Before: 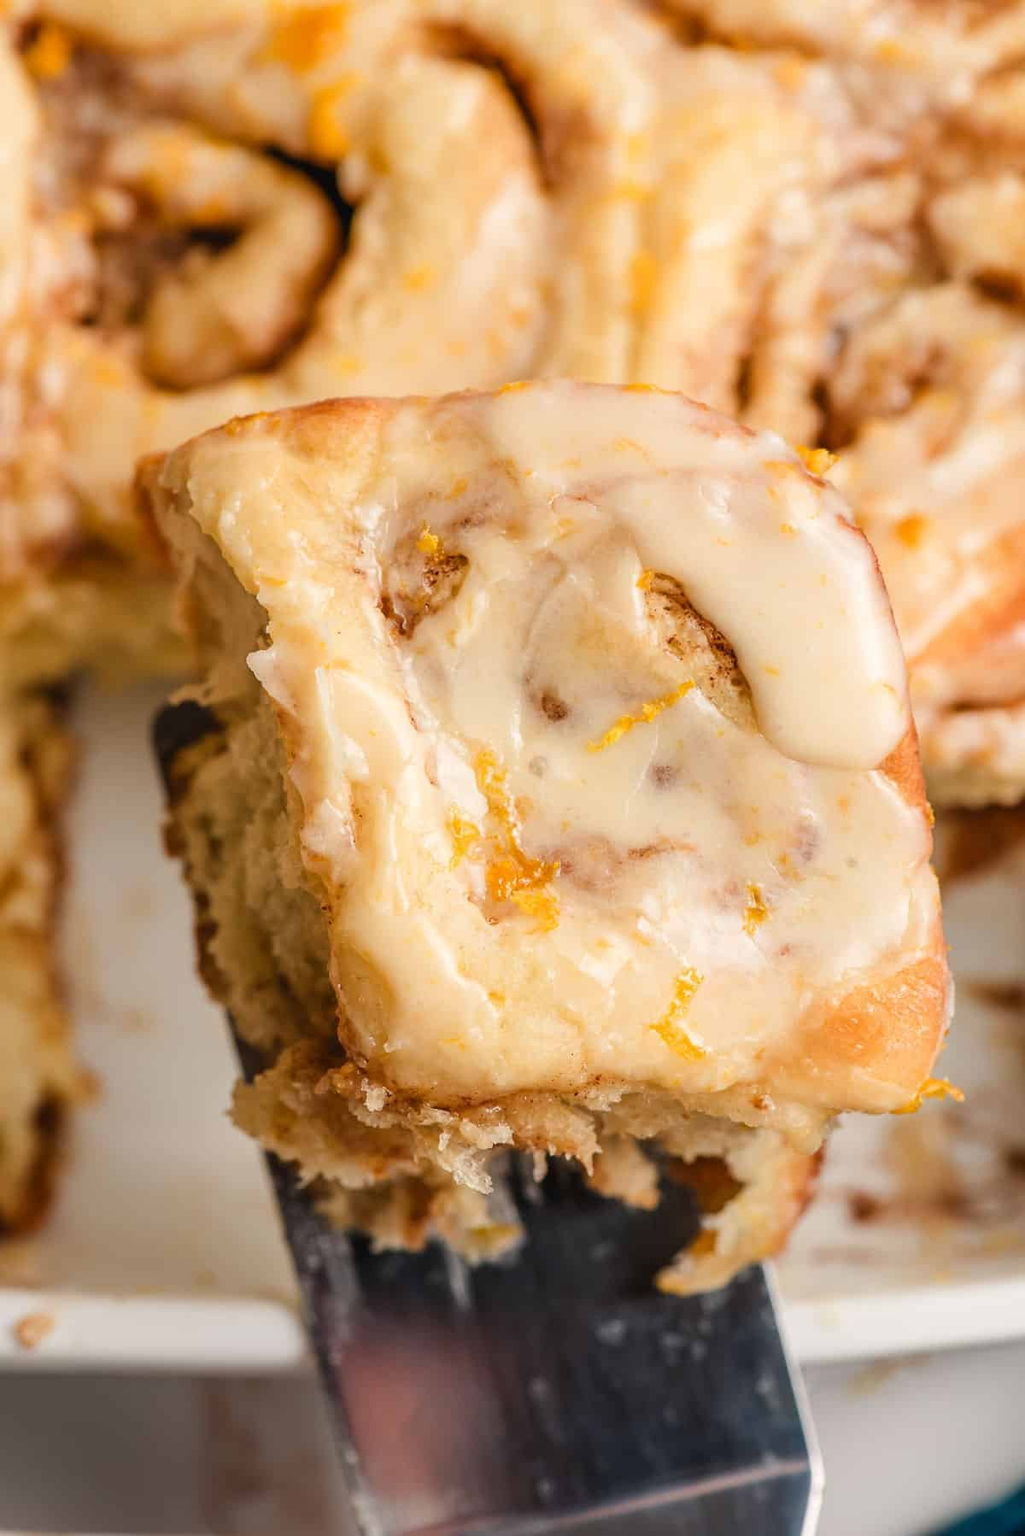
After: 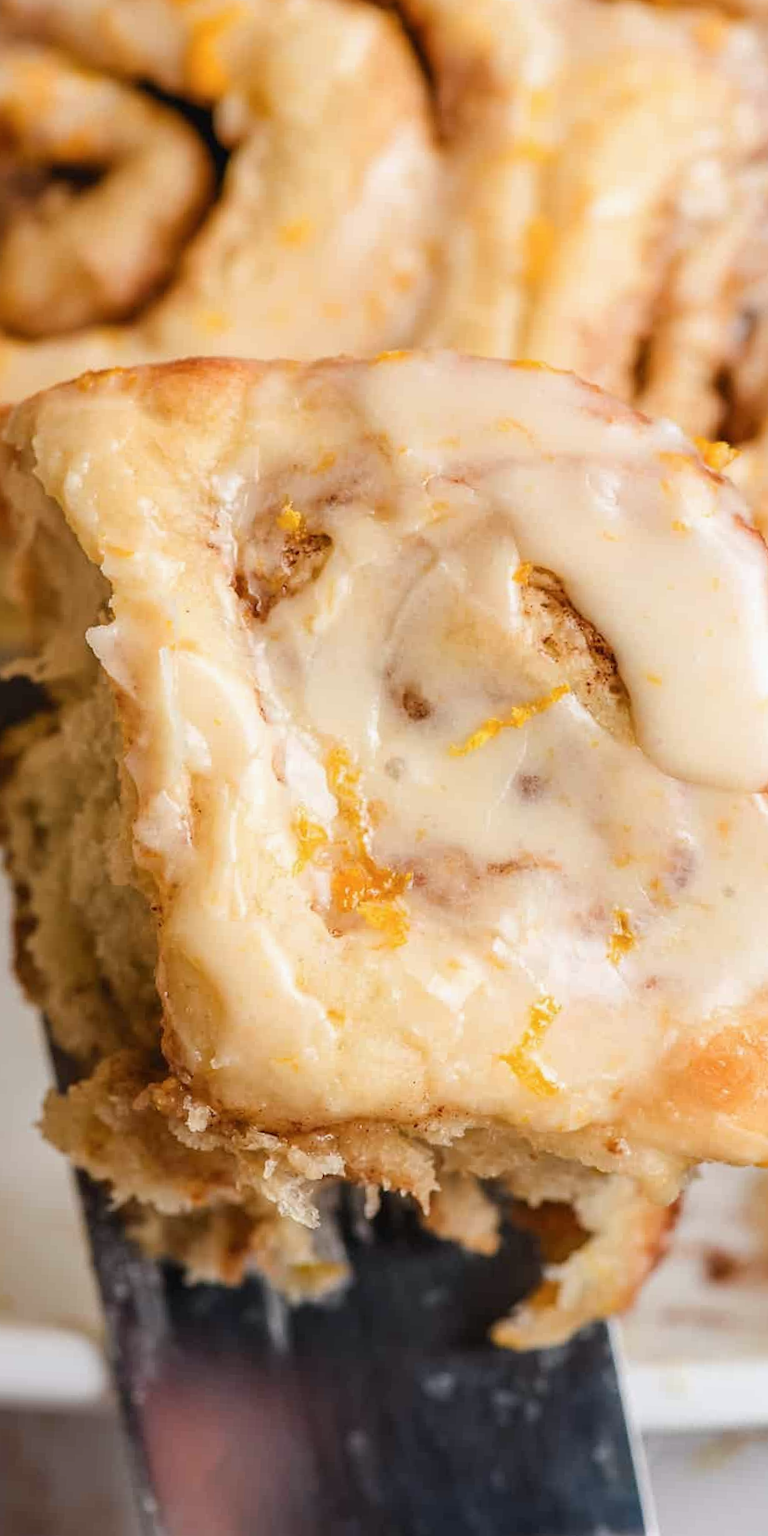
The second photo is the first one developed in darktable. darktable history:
crop and rotate: angle -3.27°, left 14.277%, top 0.028%, right 10.766%, bottom 0.028%
color calibration: x 0.355, y 0.367, temperature 4700.38 K
